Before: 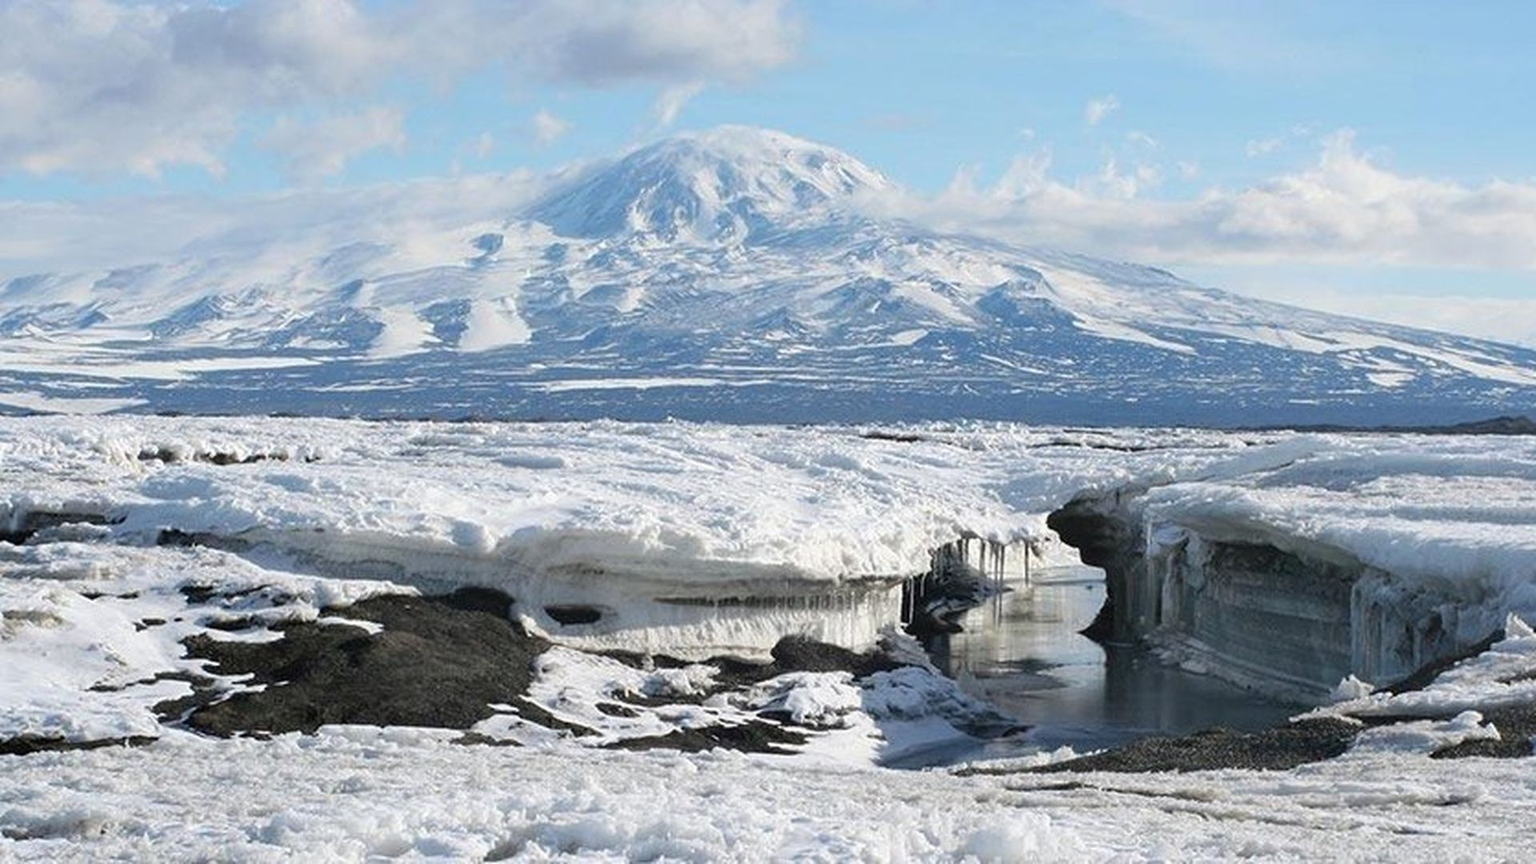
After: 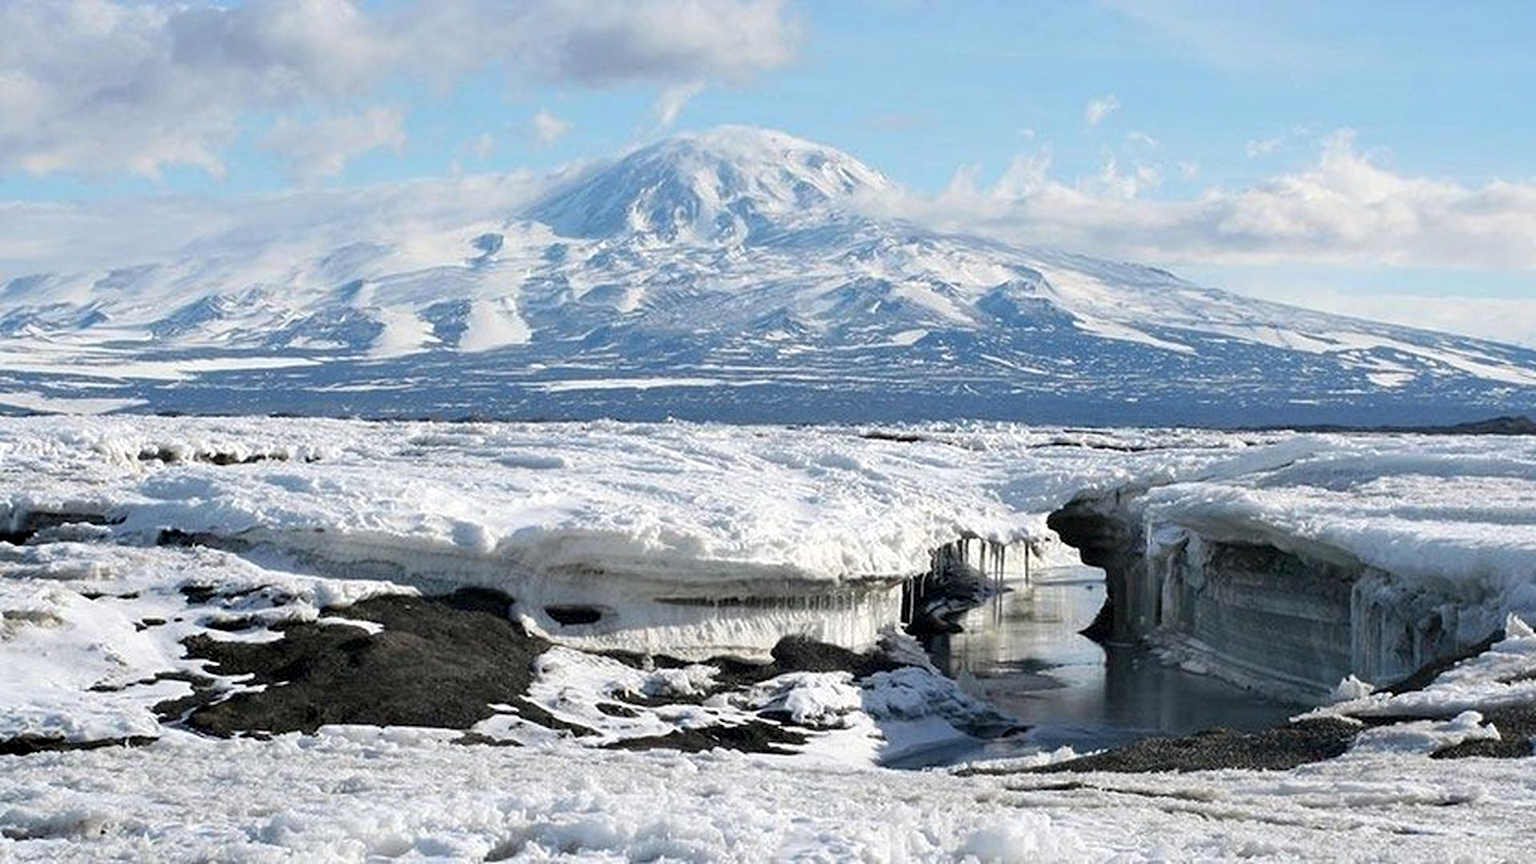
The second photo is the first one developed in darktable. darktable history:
base curve: curves: ch0 [(0, 0) (0.297, 0.298) (1, 1)], preserve colors none
contrast equalizer: y [[0.6 ×6], [0.55 ×6], [0 ×6], [0 ×6], [0 ×6]], mix 0.303
